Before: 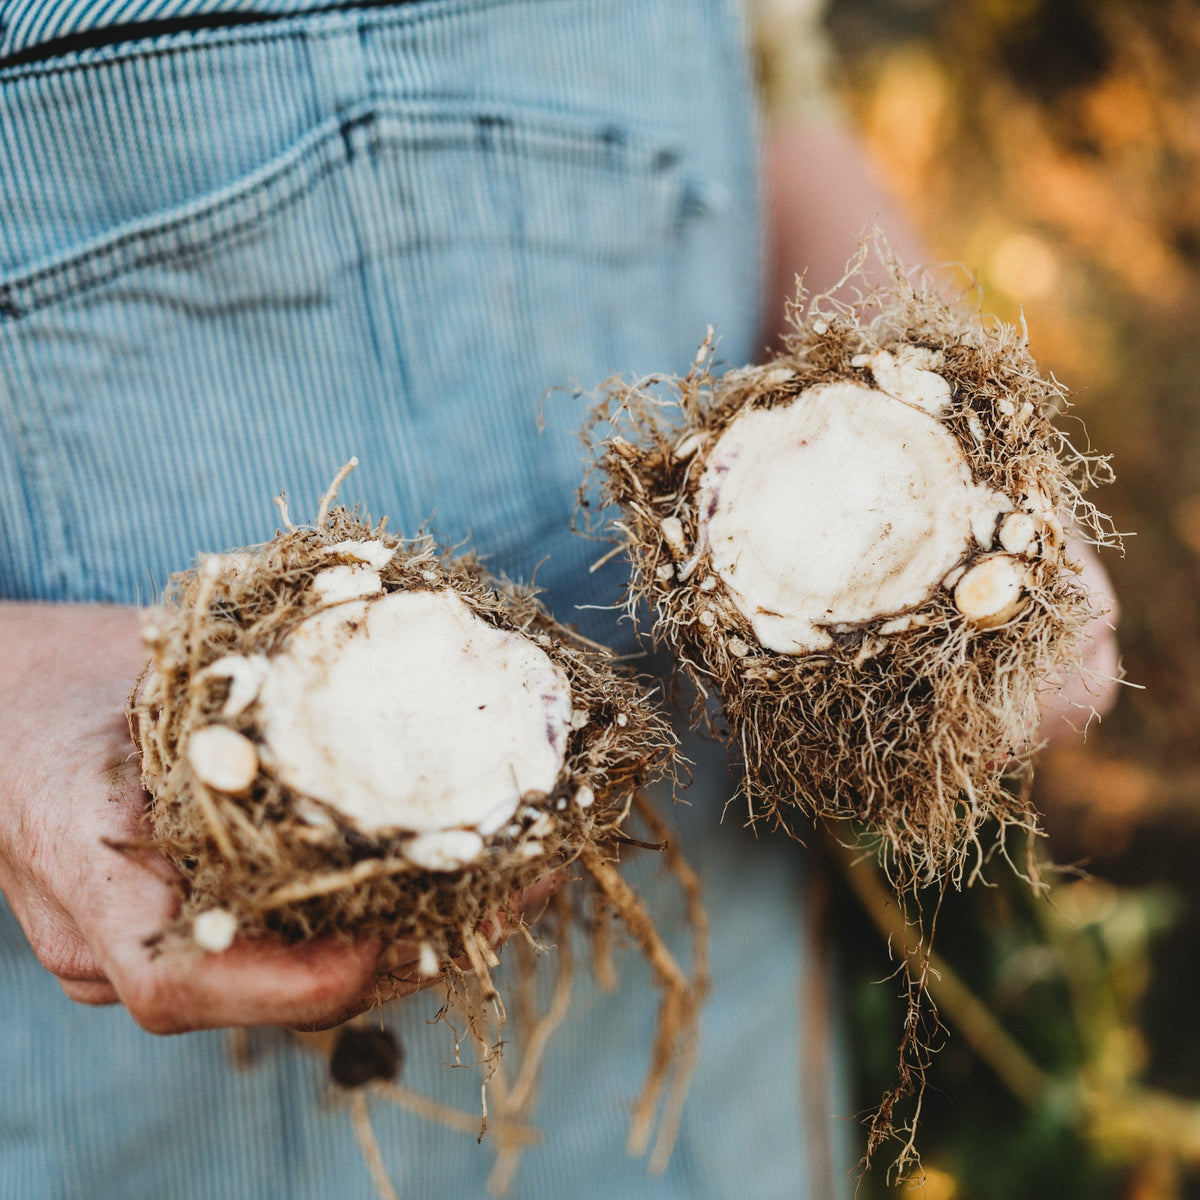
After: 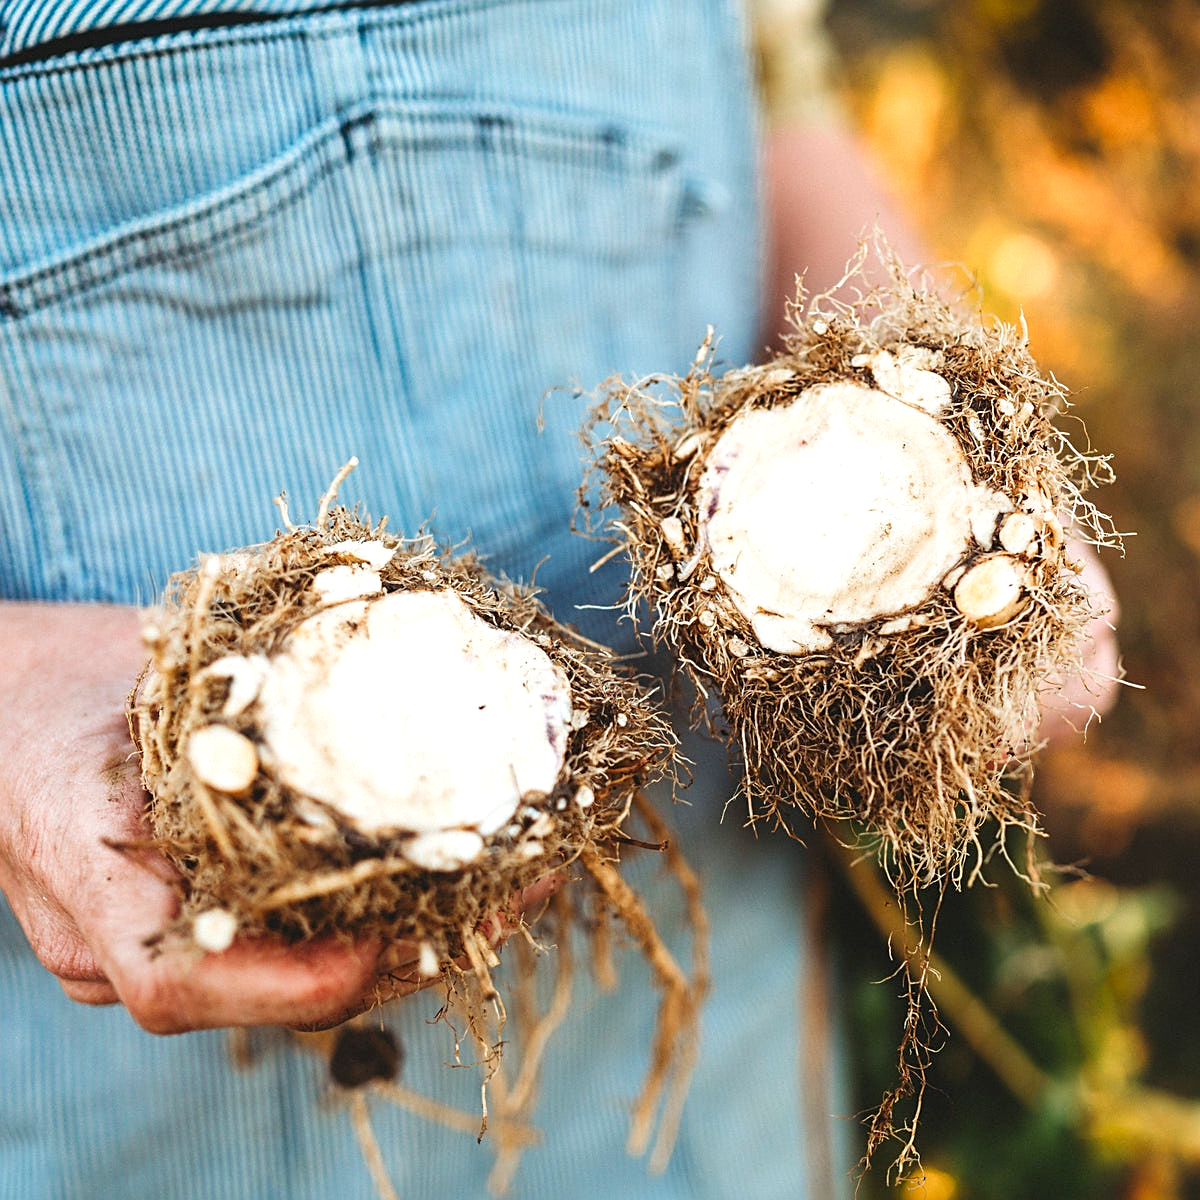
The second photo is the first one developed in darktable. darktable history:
contrast brightness saturation: saturation 0.176
sharpen: on, module defaults
exposure: black level correction 0, exposure 0.499 EV, compensate exposure bias true, compensate highlight preservation false
